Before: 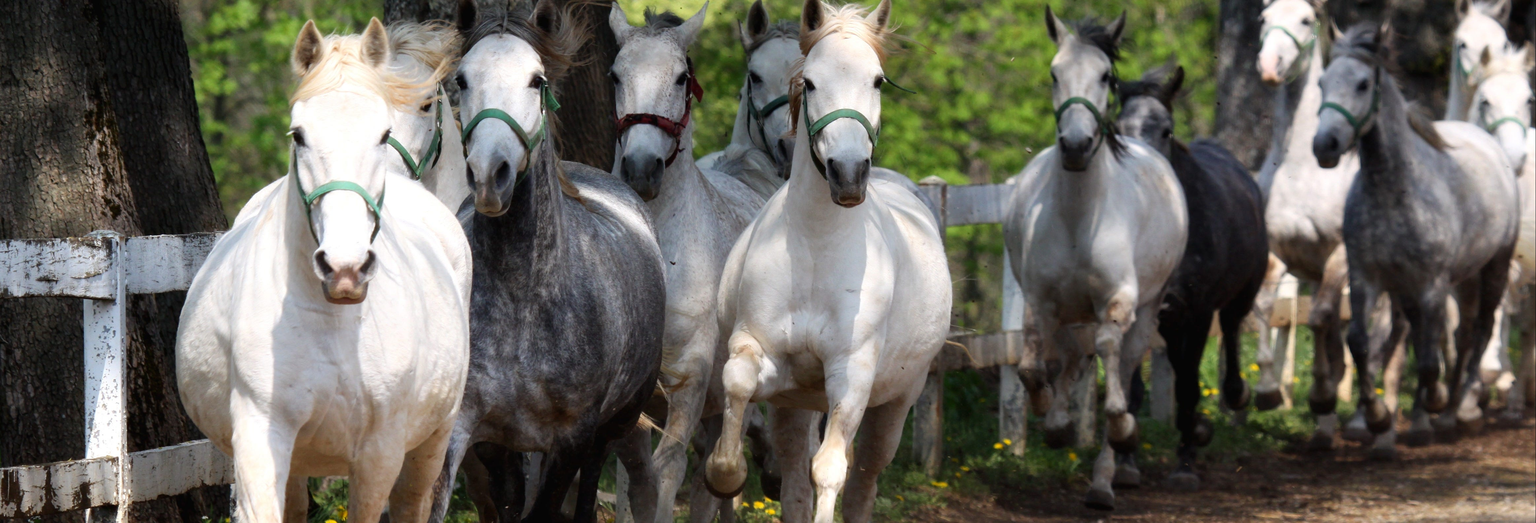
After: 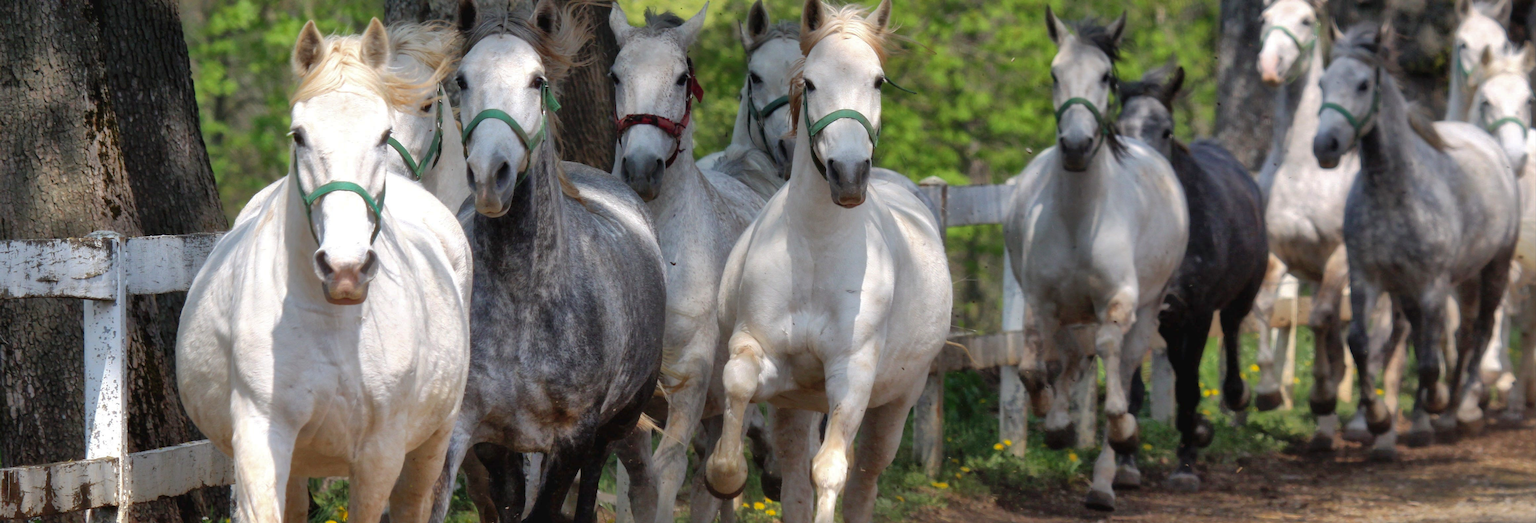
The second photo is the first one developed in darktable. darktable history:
shadows and highlights: shadows 59.41, highlights -59.73
